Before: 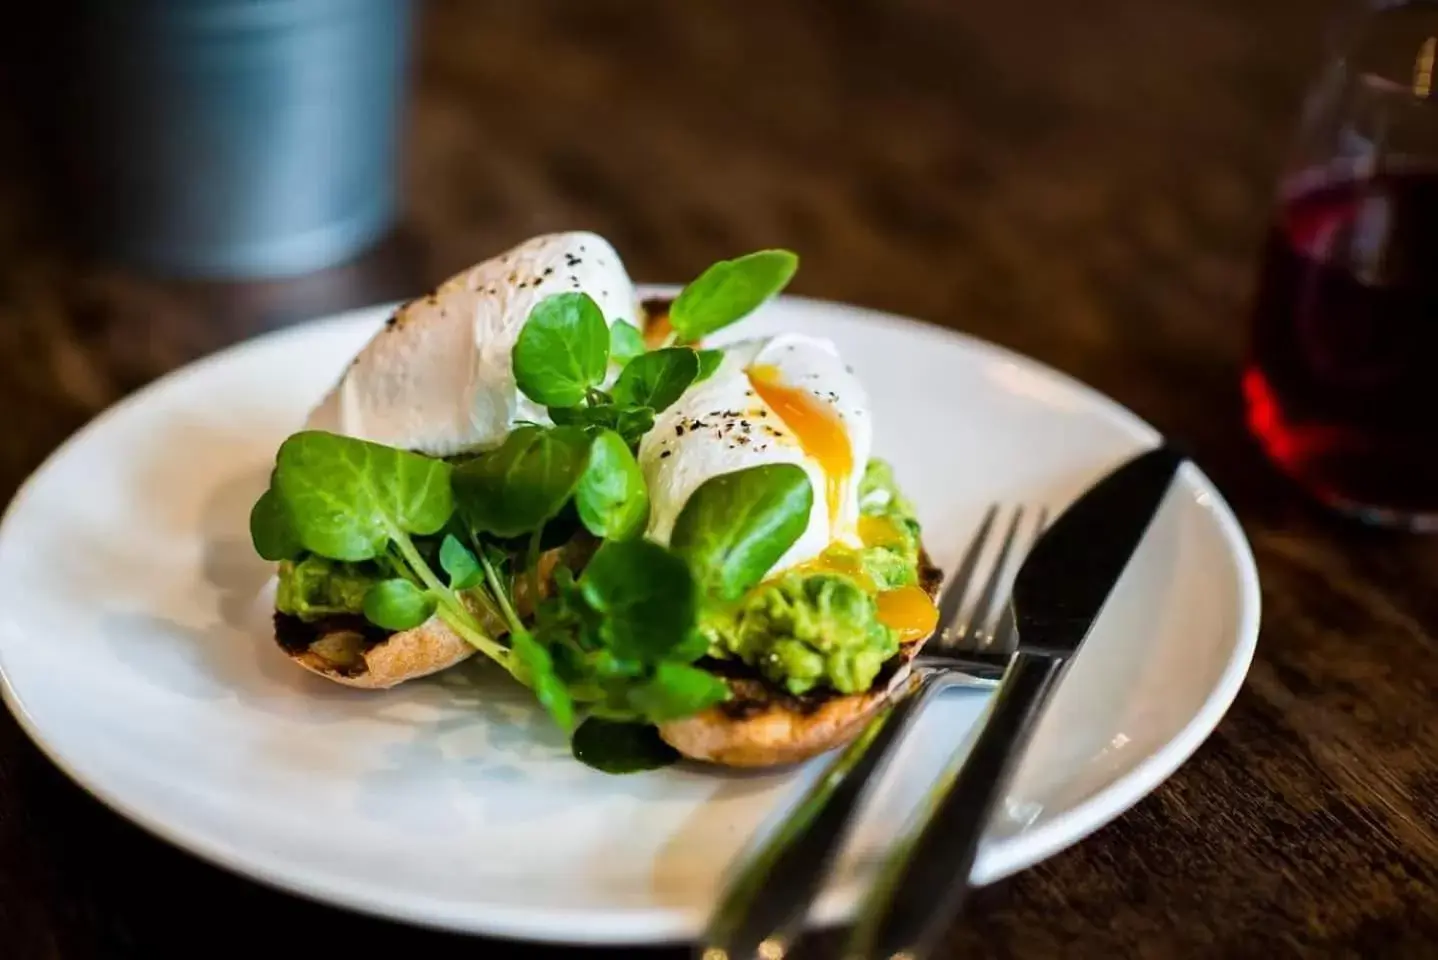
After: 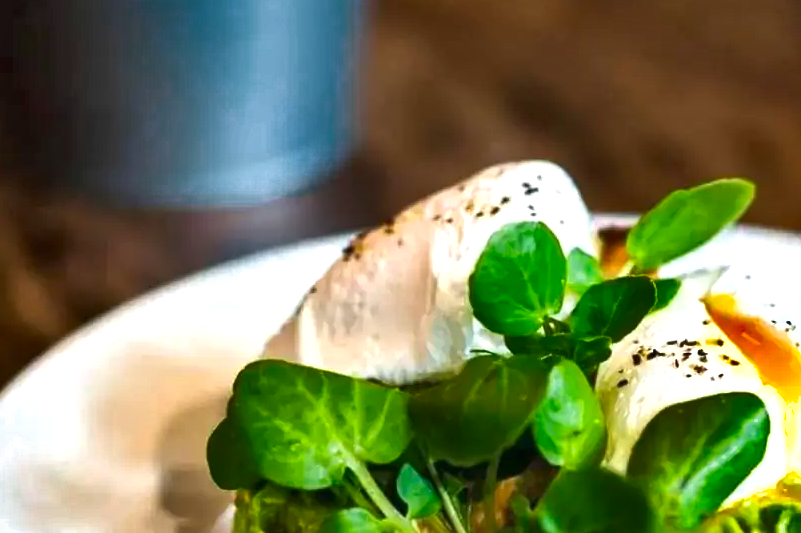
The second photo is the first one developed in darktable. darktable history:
color zones: curves: ch0 [(0.25, 0.5) (0.636, 0.25) (0.75, 0.5)]
exposure: black level correction 0, exposure 1.001 EV, compensate highlight preservation false
crop and rotate: left 3.021%, top 7.472%, right 41.243%, bottom 36.95%
shadows and highlights: shadows 79.93, white point adjustment -9.22, highlights -61.27, soften with gaussian
